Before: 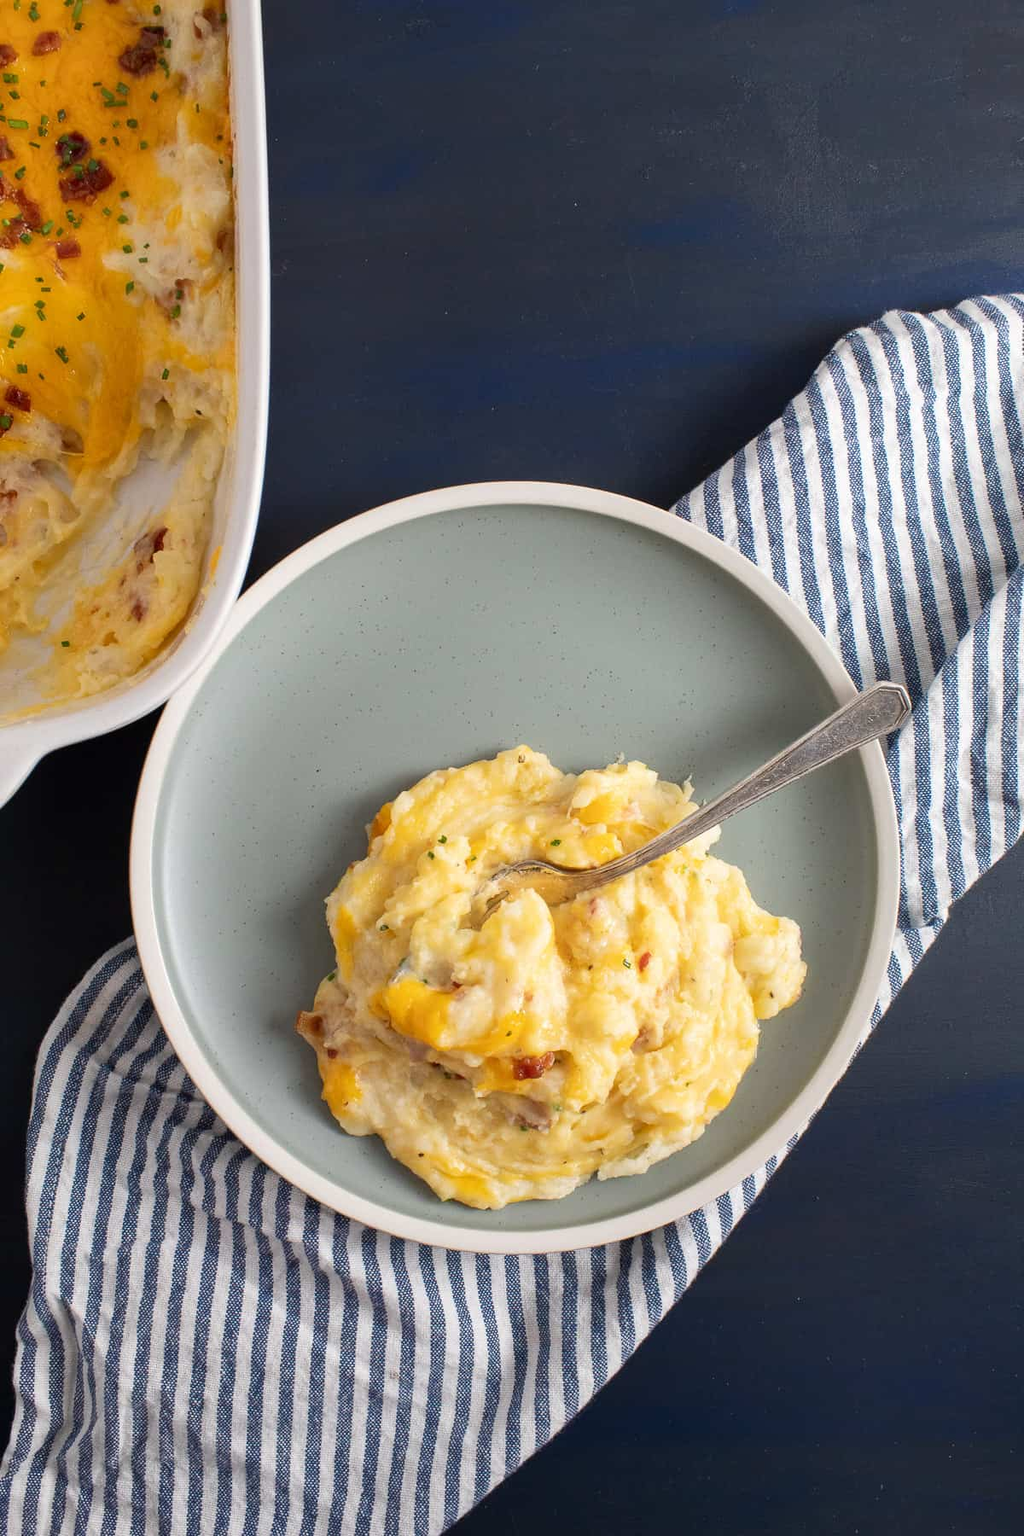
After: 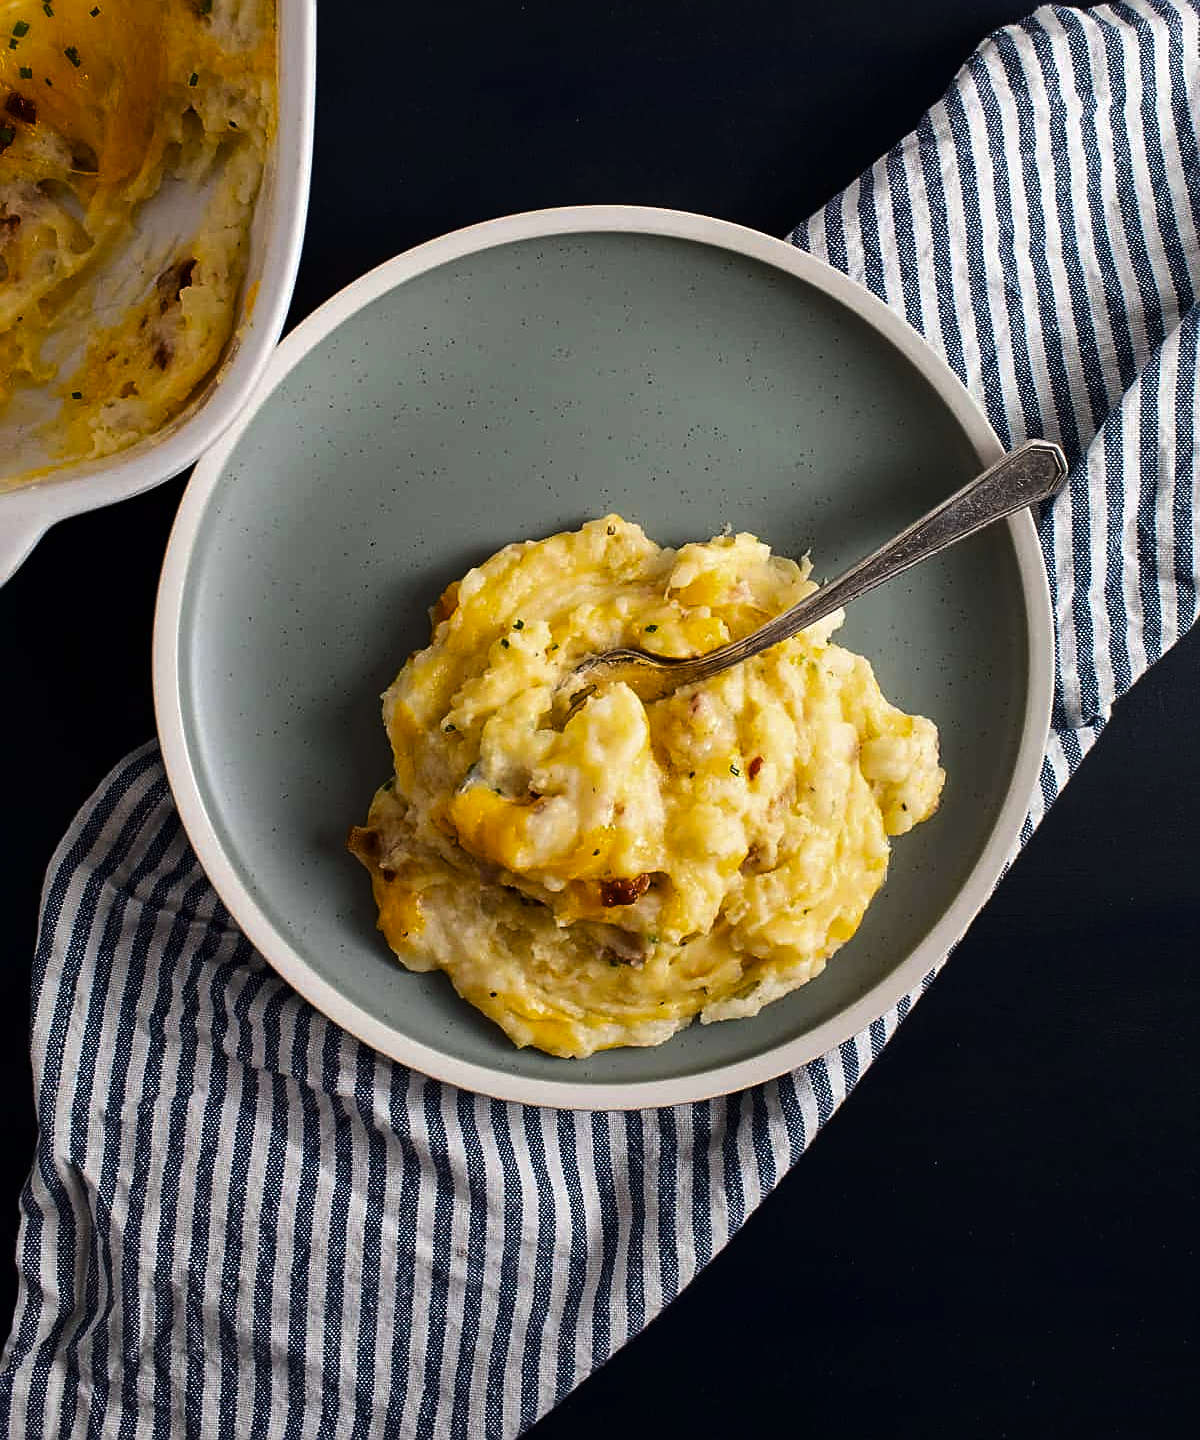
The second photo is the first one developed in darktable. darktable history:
tone curve: curves: ch0 [(0, 0.032) (0.181, 0.152) (0.751, 0.762) (1, 1)], color space Lab, linked channels, preserve colors none
sharpen: on, module defaults
tone equalizer: on, module defaults
crop and rotate: top 19.998%
contrast brightness saturation: brightness -0.02, saturation 0.35
levels: levels [0, 0.618, 1]
color balance rgb: perceptual saturation grading › global saturation 20%, perceptual saturation grading › highlights -25%, perceptual saturation grading › shadows 50%
